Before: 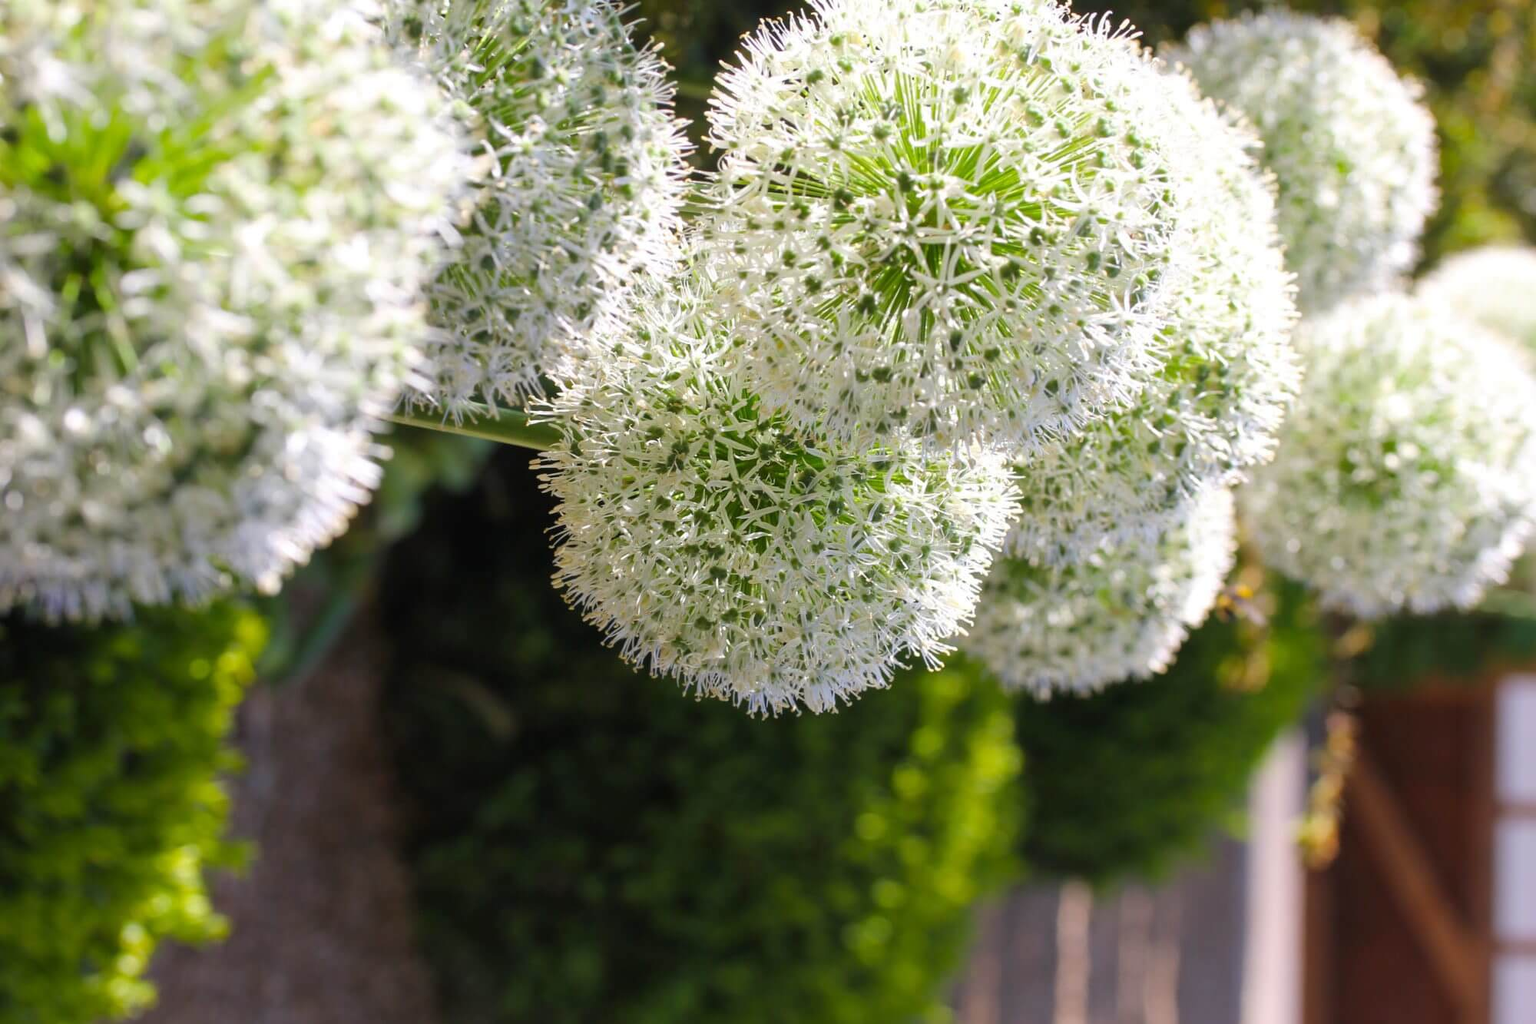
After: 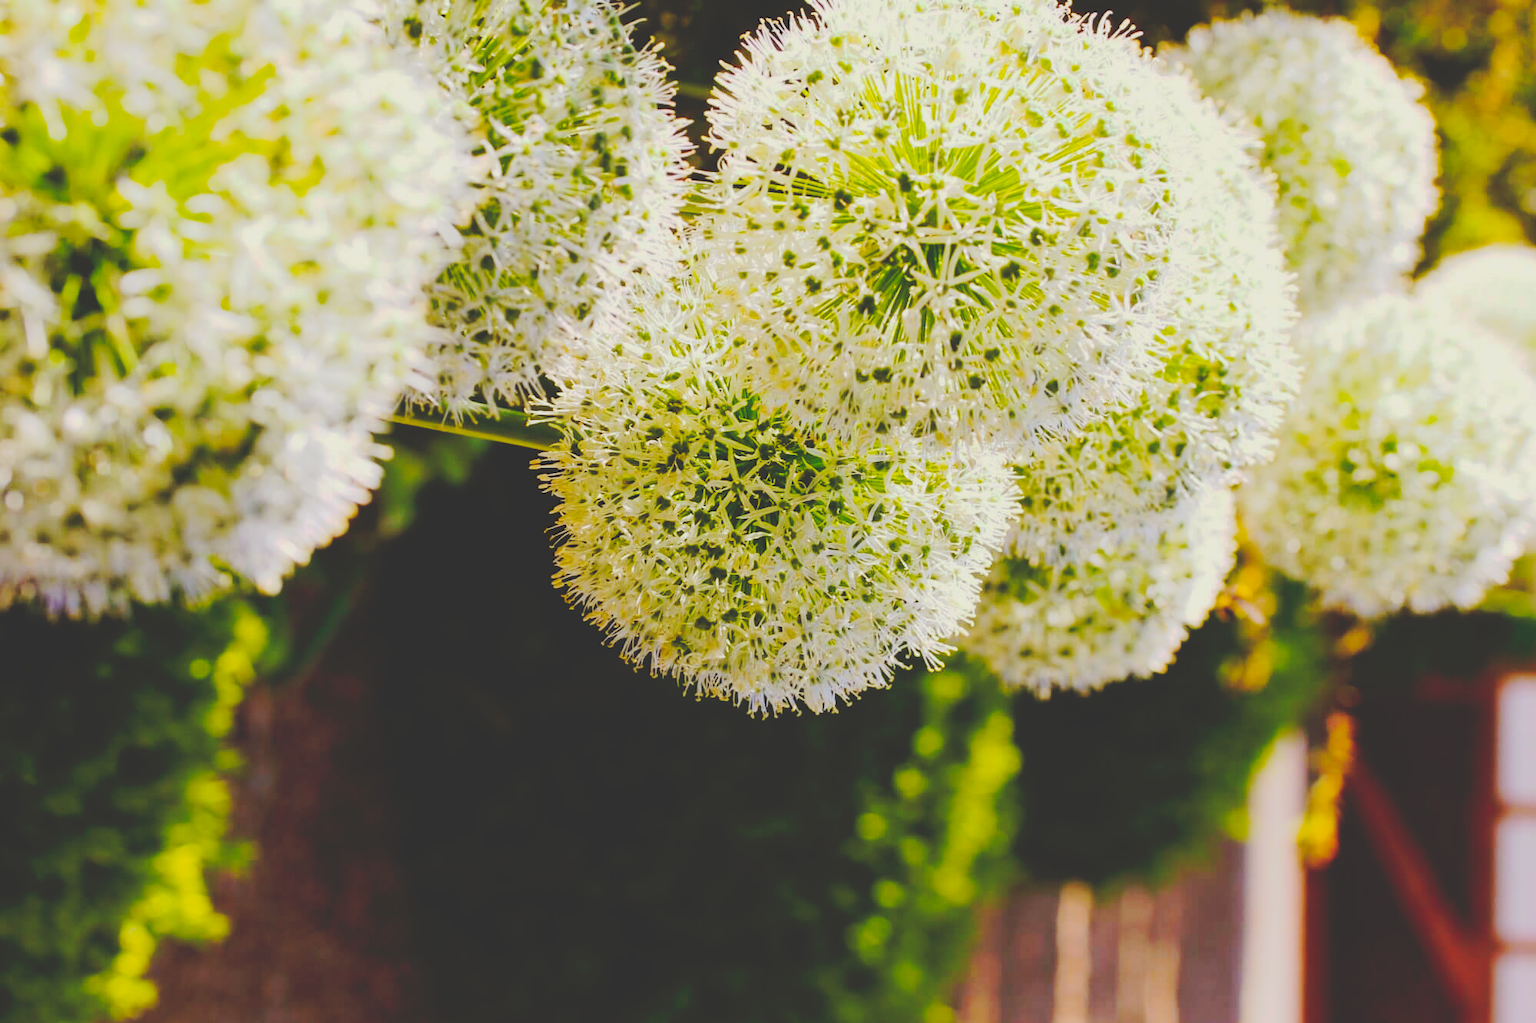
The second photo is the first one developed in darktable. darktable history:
color balance rgb: power › chroma 2.514%, power › hue 68.1°, highlights gain › luminance 17.23%, perceptual saturation grading › global saturation 31.264%, perceptual brilliance grading › global brilliance 1.869%, perceptual brilliance grading › highlights -3.809%, global vibrance 20%
tone equalizer: -8 EV -0.002 EV, -7 EV 0.004 EV, -6 EV -0.019 EV, -5 EV 0.009 EV, -4 EV -0.013 EV, -3 EV 0.027 EV, -2 EV -0.084 EV, -1 EV -0.311 EV, +0 EV -0.565 EV, edges refinement/feathering 500, mask exposure compensation -1.57 EV, preserve details no
exposure: exposure -0.019 EV, compensate highlight preservation false
tone curve: curves: ch0 [(0, 0) (0.003, 0.198) (0.011, 0.198) (0.025, 0.198) (0.044, 0.198) (0.069, 0.201) (0.1, 0.202) (0.136, 0.207) (0.177, 0.212) (0.224, 0.222) (0.277, 0.27) (0.335, 0.332) (0.399, 0.422) (0.468, 0.542) (0.543, 0.626) (0.623, 0.698) (0.709, 0.764) (0.801, 0.82) (0.898, 0.863) (1, 1)], preserve colors none
